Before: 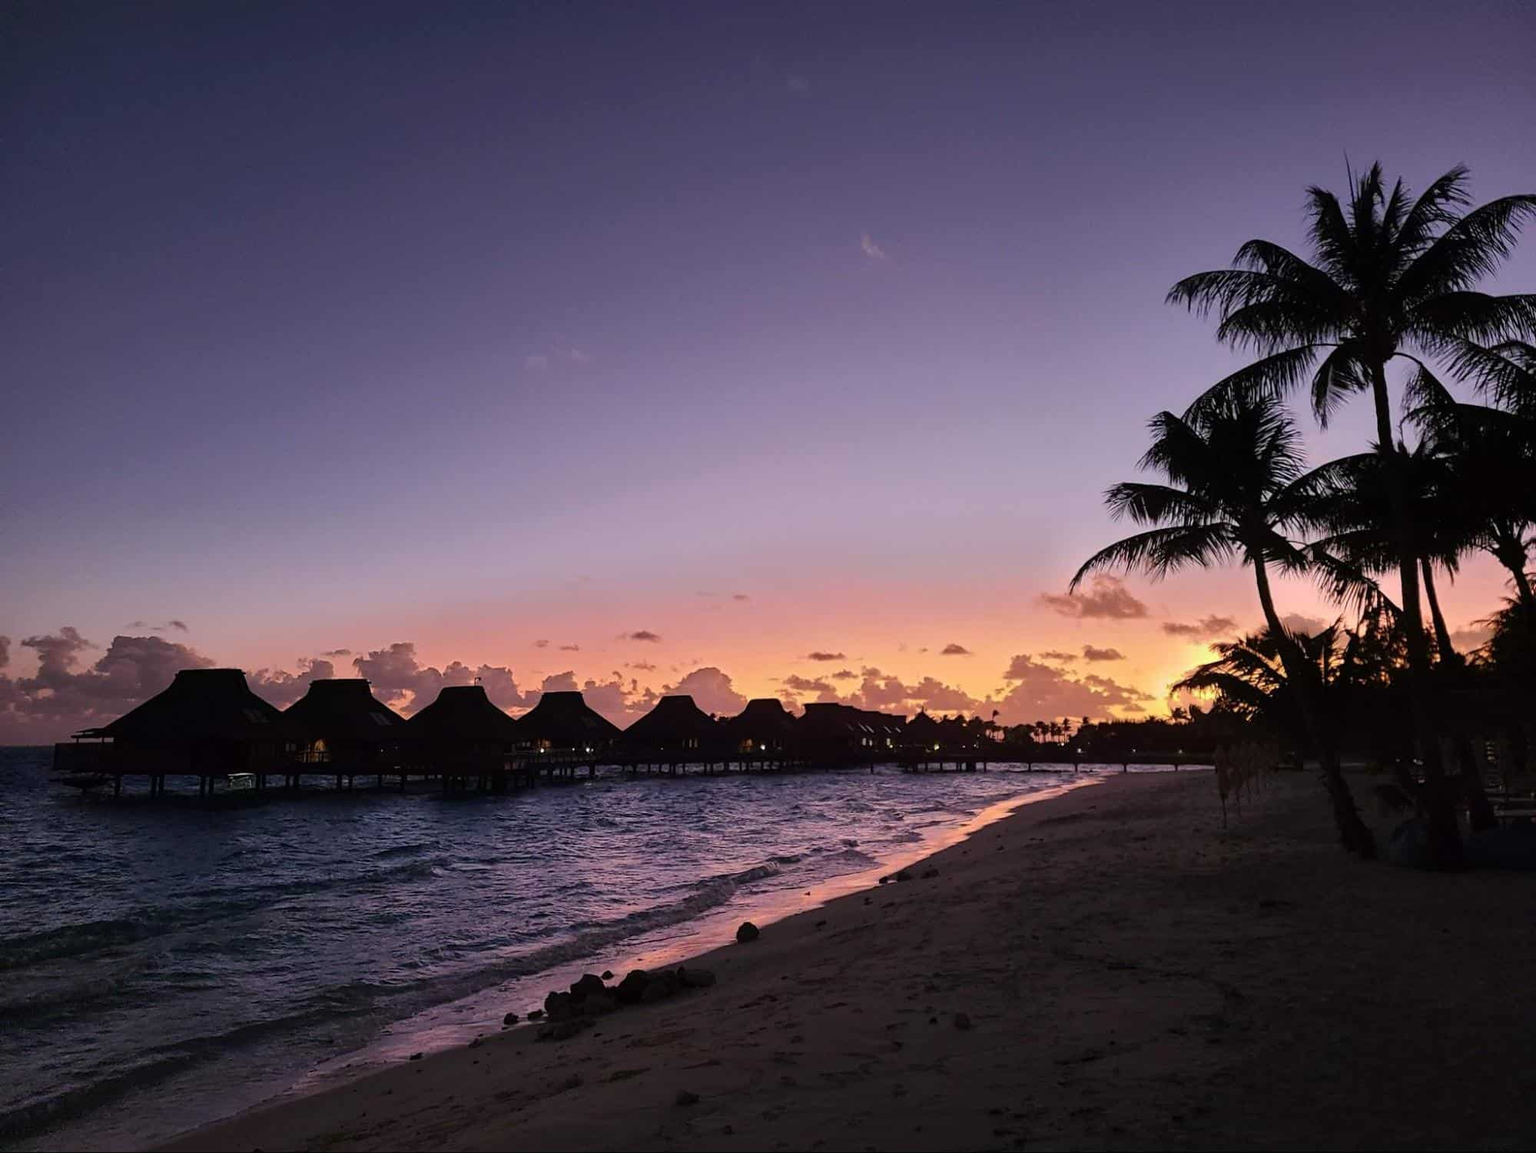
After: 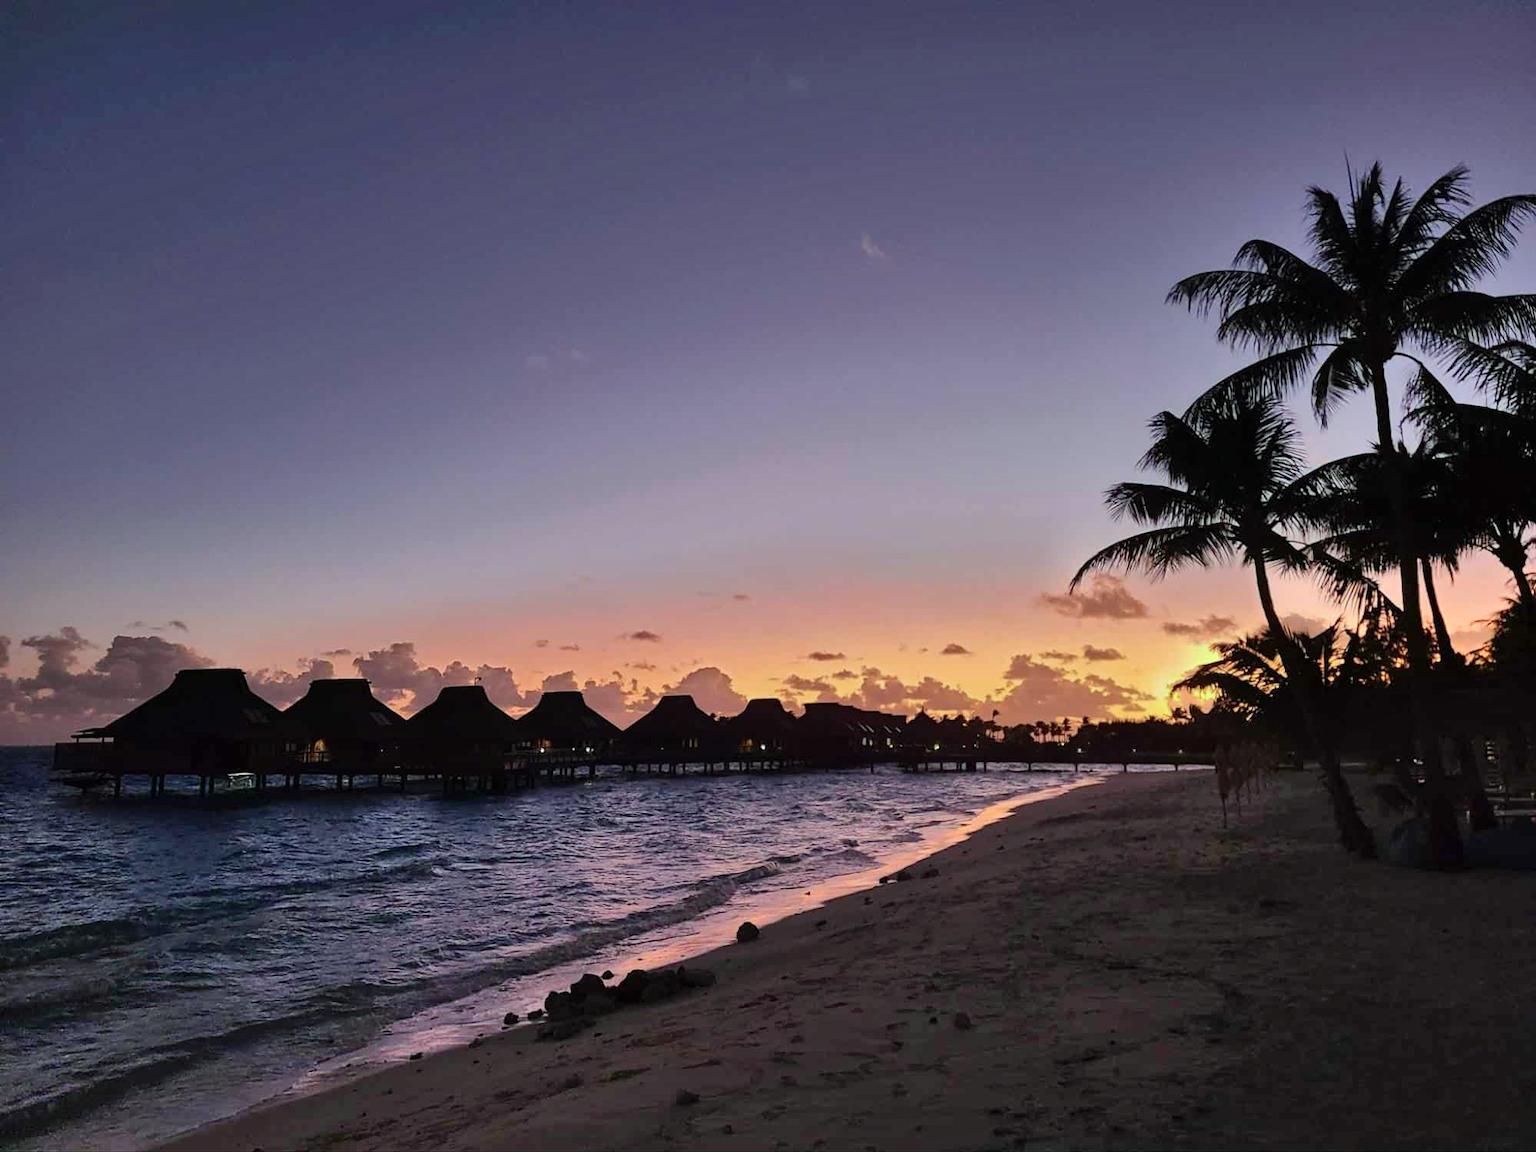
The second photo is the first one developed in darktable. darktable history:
color correction: highlights a* -8, highlights b* 3.1
shadows and highlights: highlights color adjustment 0%, low approximation 0.01, soften with gaussian
